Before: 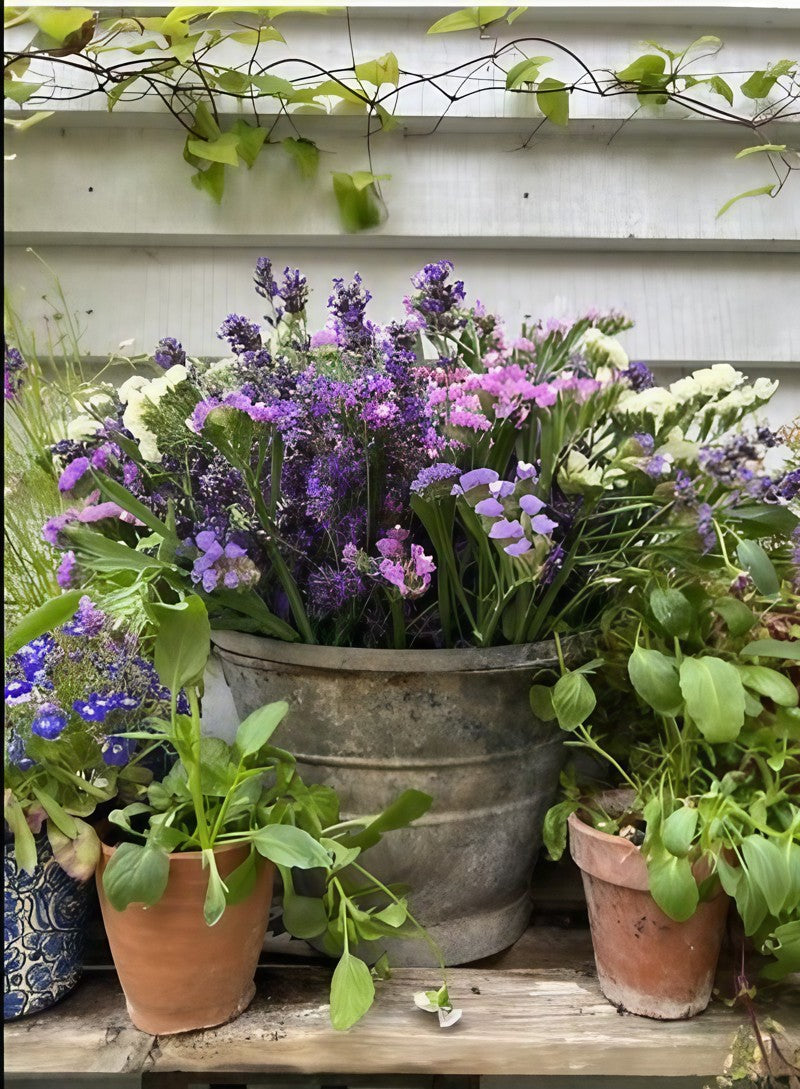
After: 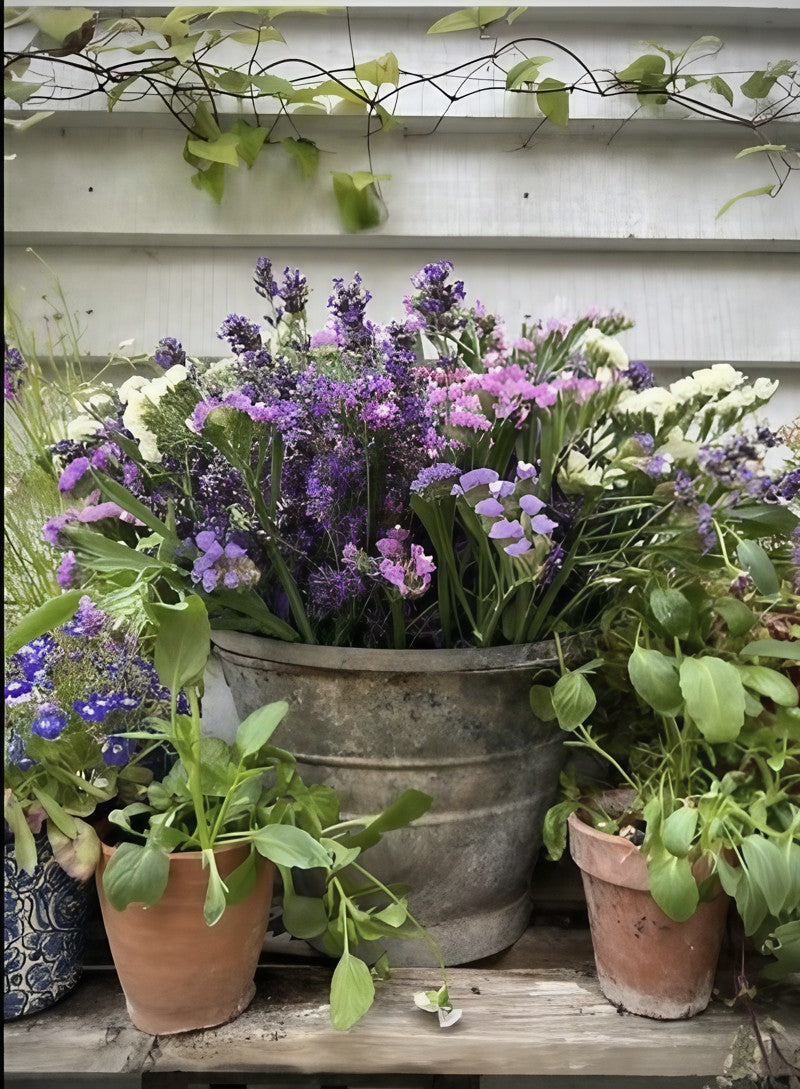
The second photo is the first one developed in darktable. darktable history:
vignetting: fall-off radius 46.13%
contrast brightness saturation: saturation -0.169
